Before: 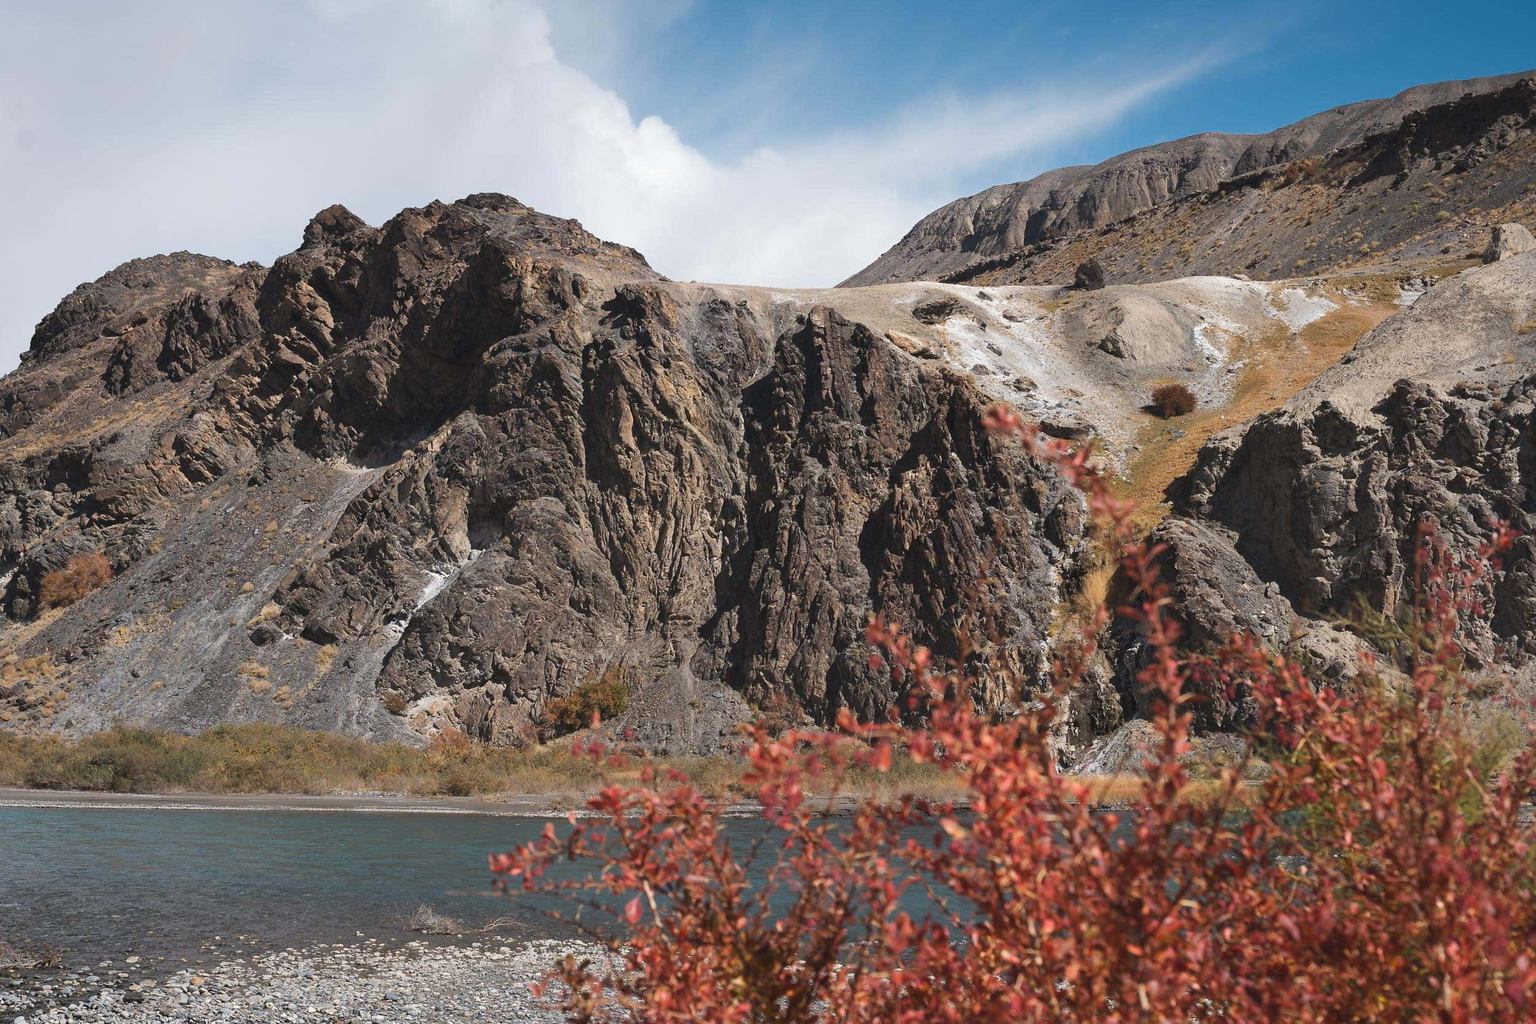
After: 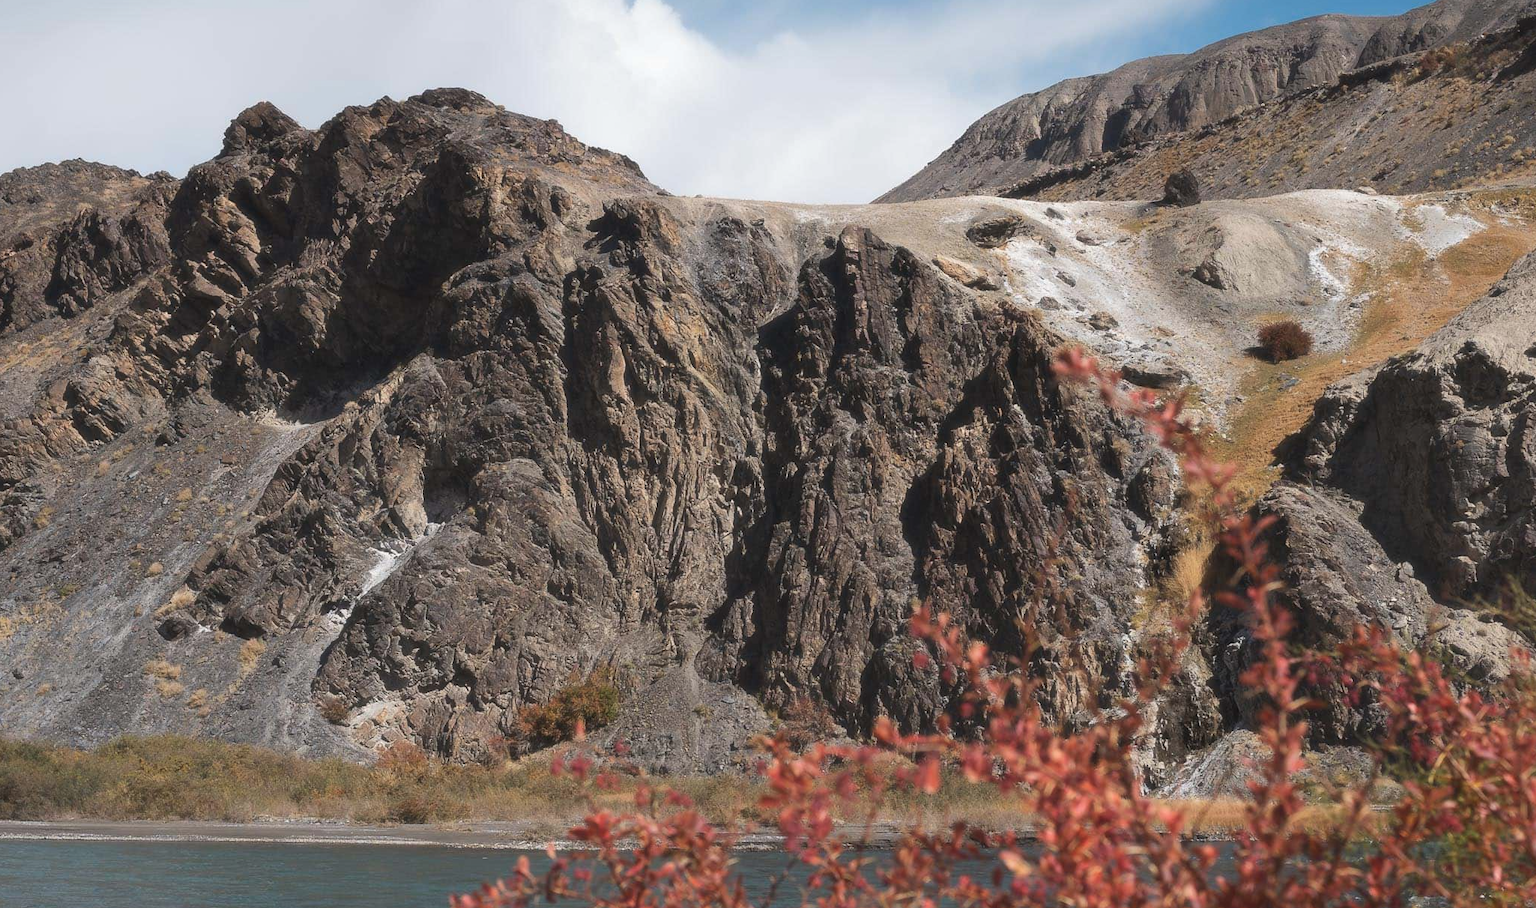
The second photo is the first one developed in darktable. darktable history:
crop: left 7.856%, top 11.836%, right 10.12%, bottom 15.387%
soften: size 10%, saturation 50%, brightness 0.2 EV, mix 10%
